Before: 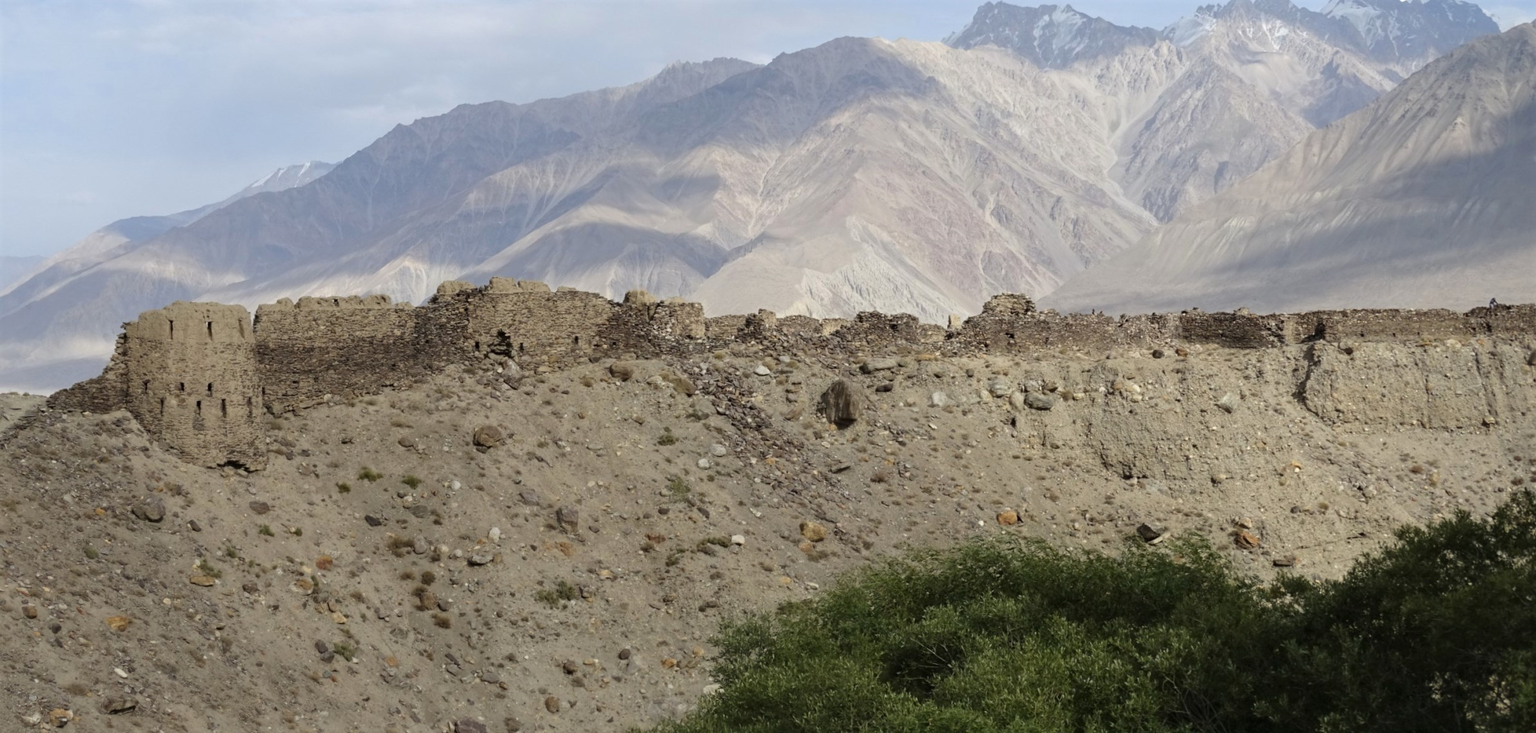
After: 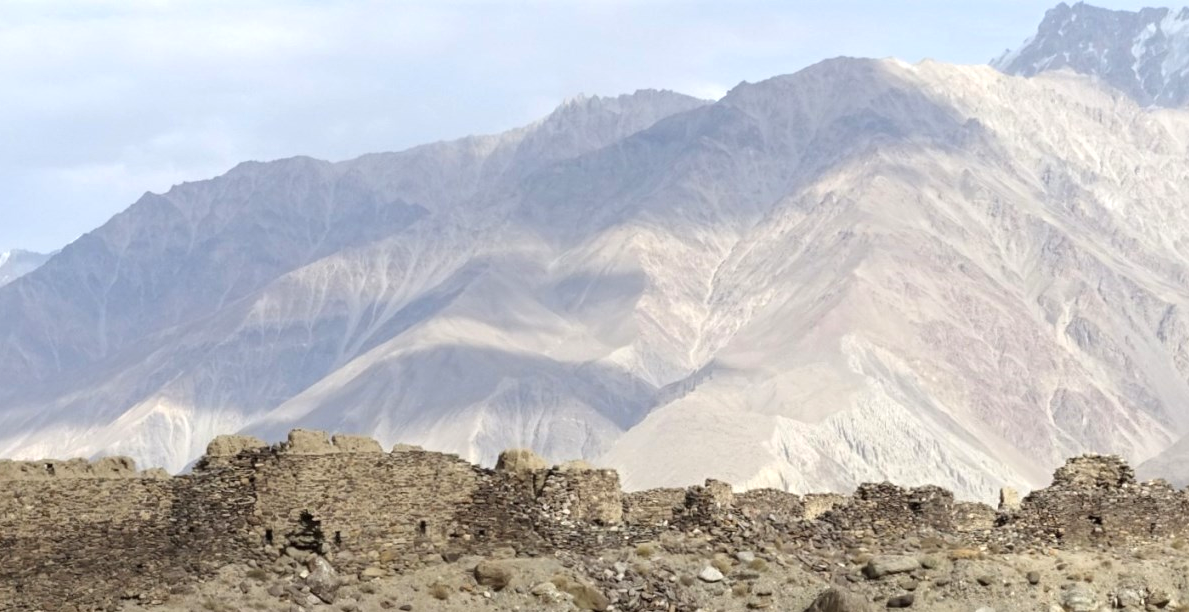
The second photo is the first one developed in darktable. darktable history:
crop: left 19.776%, right 30.301%, bottom 46.041%
exposure: black level correction 0, exposure 0.499 EV, compensate highlight preservation false
